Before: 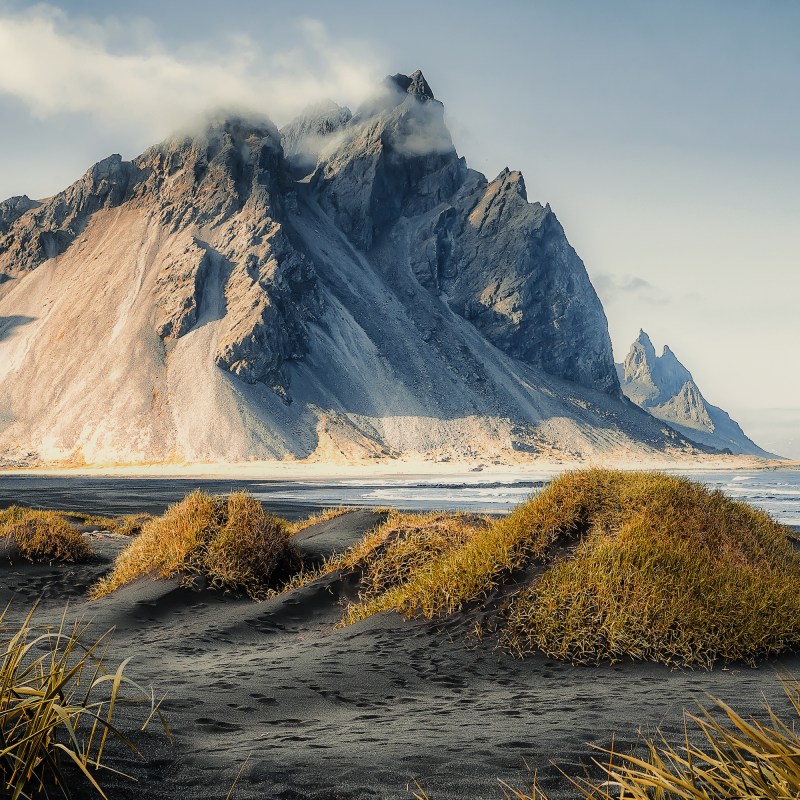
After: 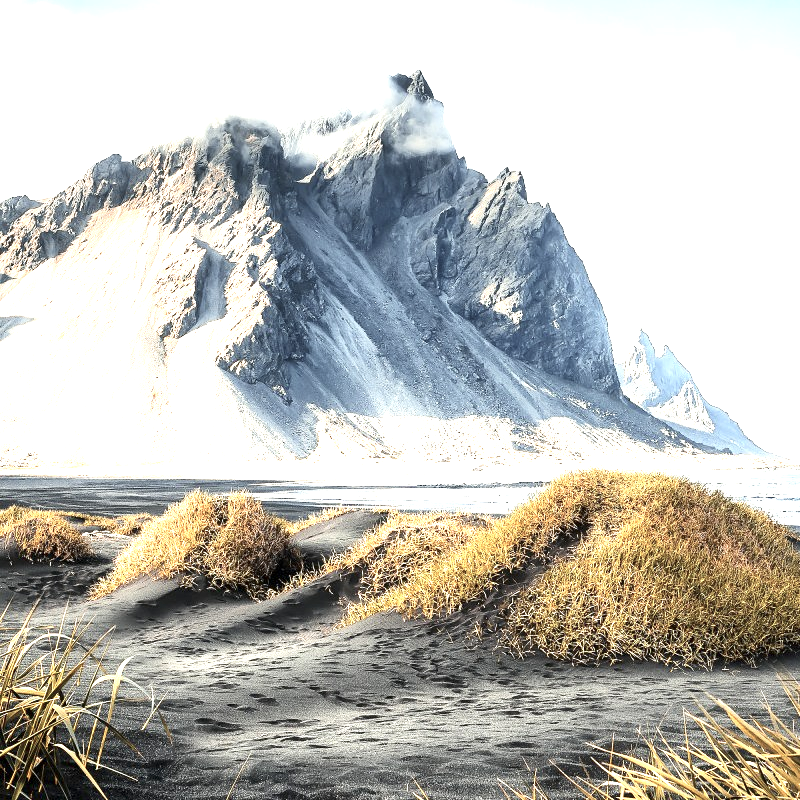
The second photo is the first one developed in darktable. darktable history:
exposure: black level correction 0.001, exposure 1.822 EV, compensate exposure bias true, compensate highlight preservation false
contrast brightness saturation: contrast 0.1, saturation -0.36
